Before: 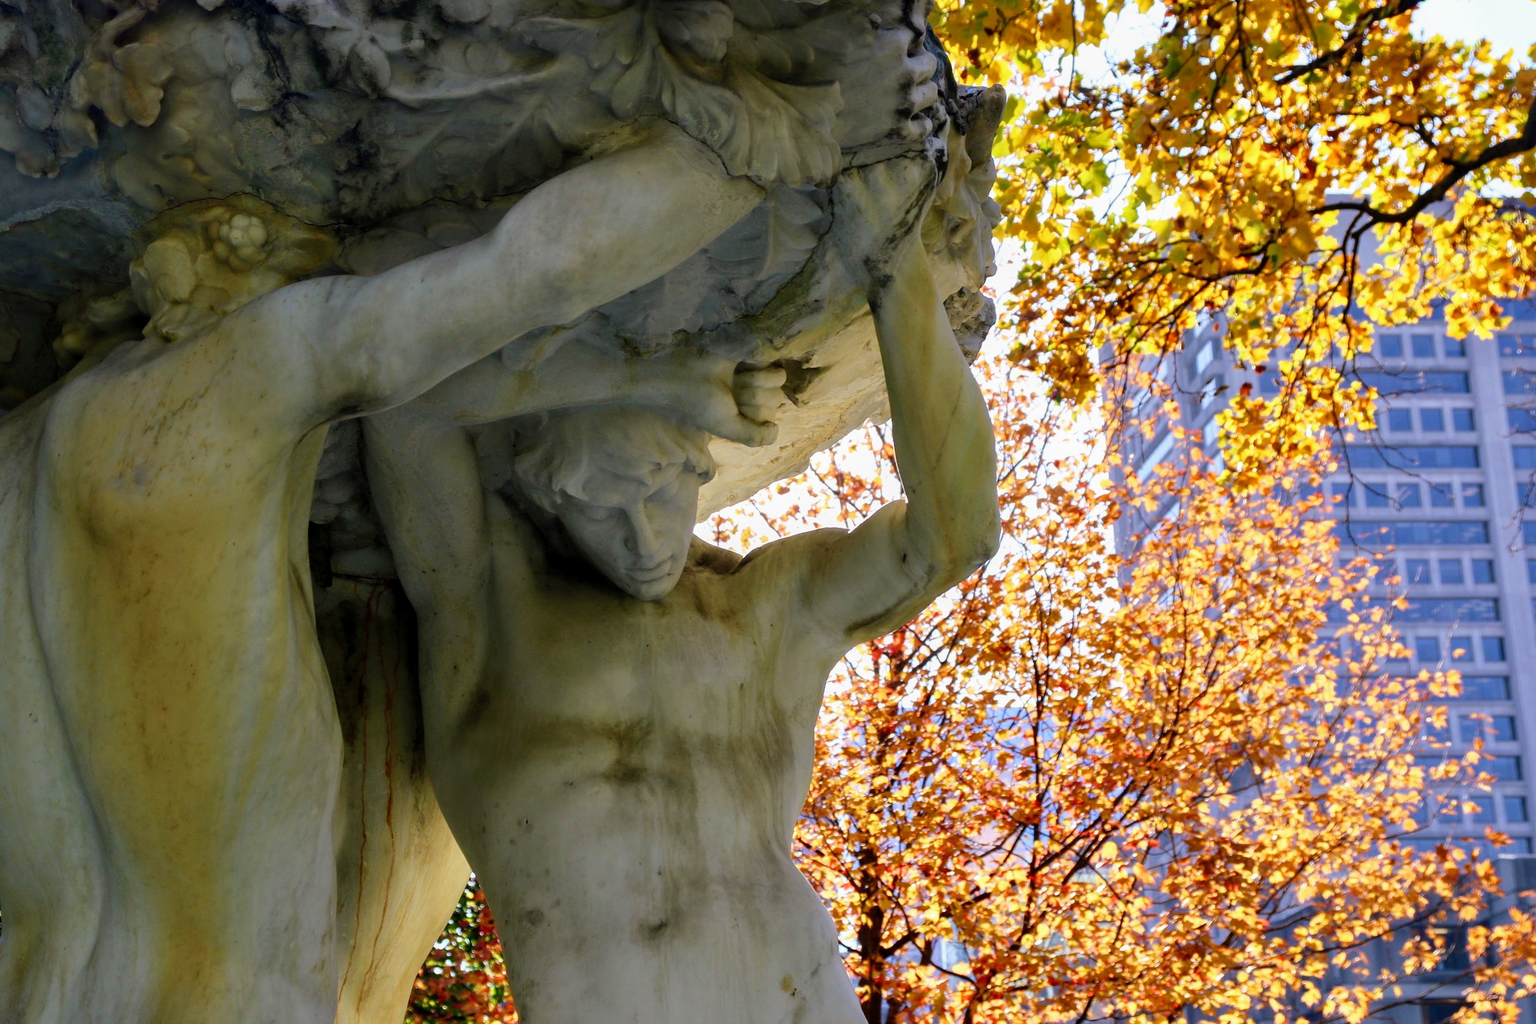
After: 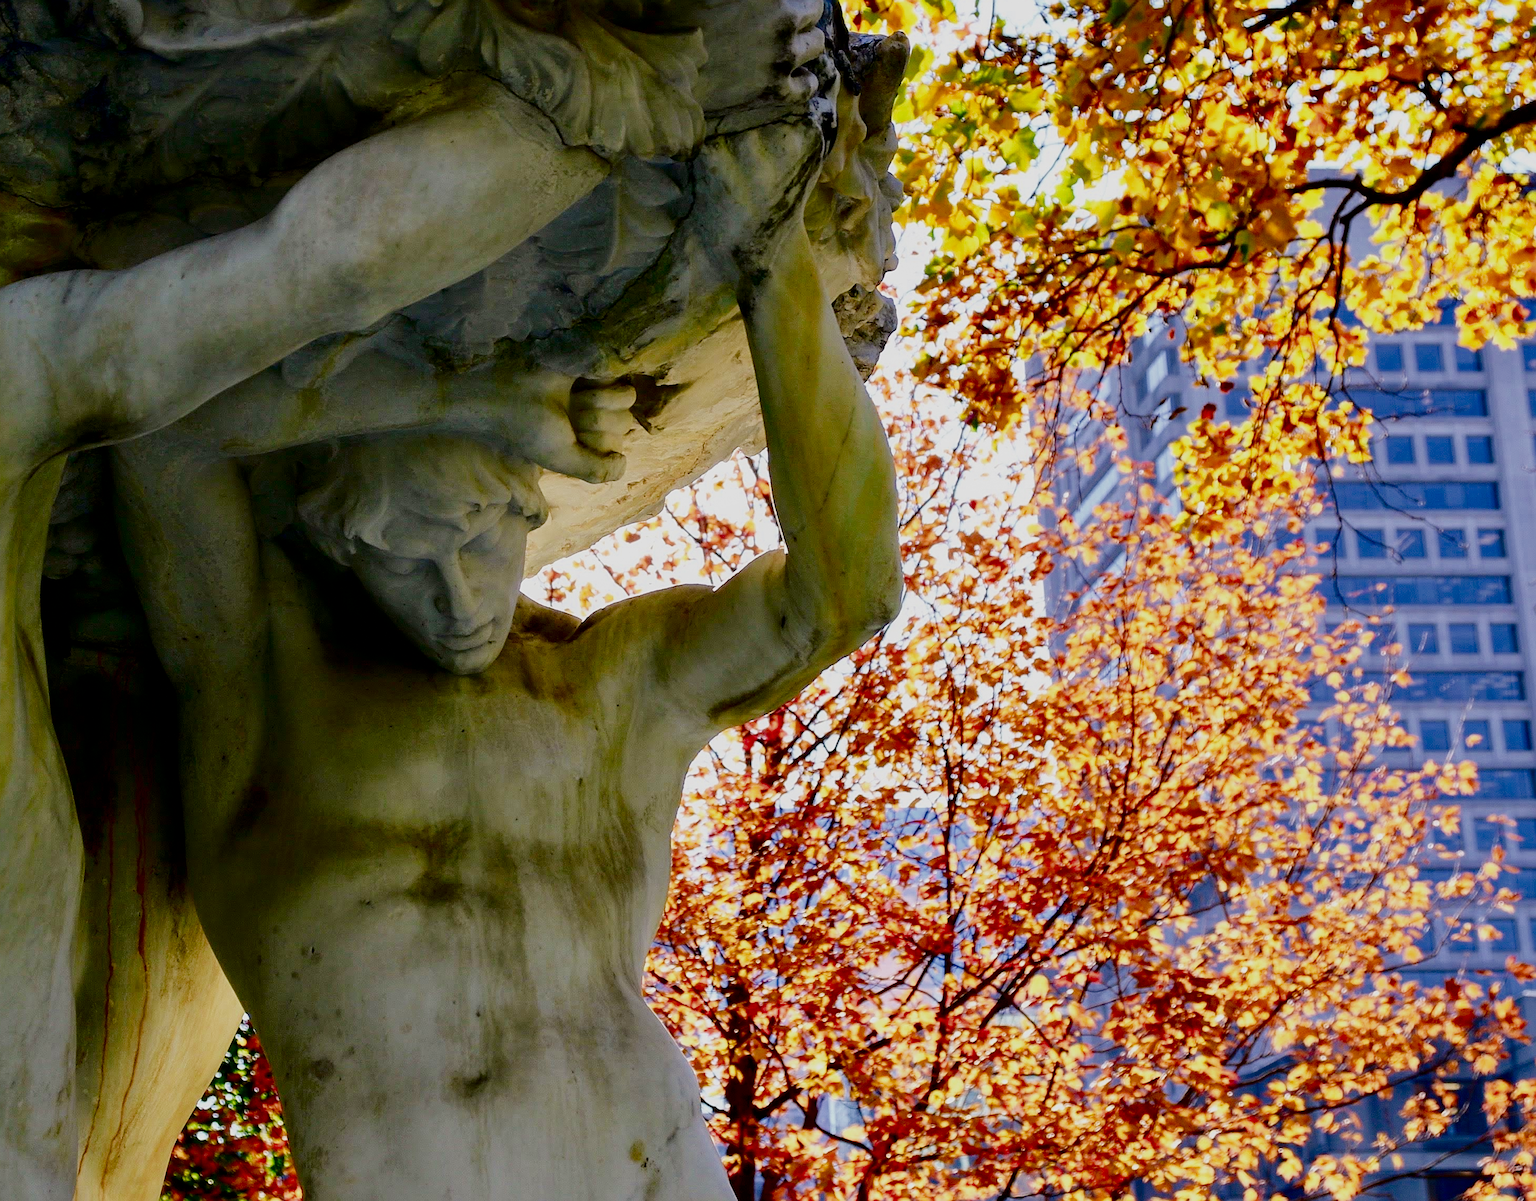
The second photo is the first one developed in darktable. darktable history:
exposure: black level correction 0, exposure 1.379 EV, compensate exposure bias true, compensate highlight preservation false
sharpen: on, module defaults
contrast brightness saturation: contrast 0.09, brightness -0.59, saturation 0.17
grain: coarseness 0.81 ISO, strength 1.34%, mid-tones bias 0%
crop and rotate: left 17.959%, top 5.771%, right 1.742%
filmic rgb: black relative exposure -6.98 EV, white relative exposure 5.63 EV, hardness 2.86
